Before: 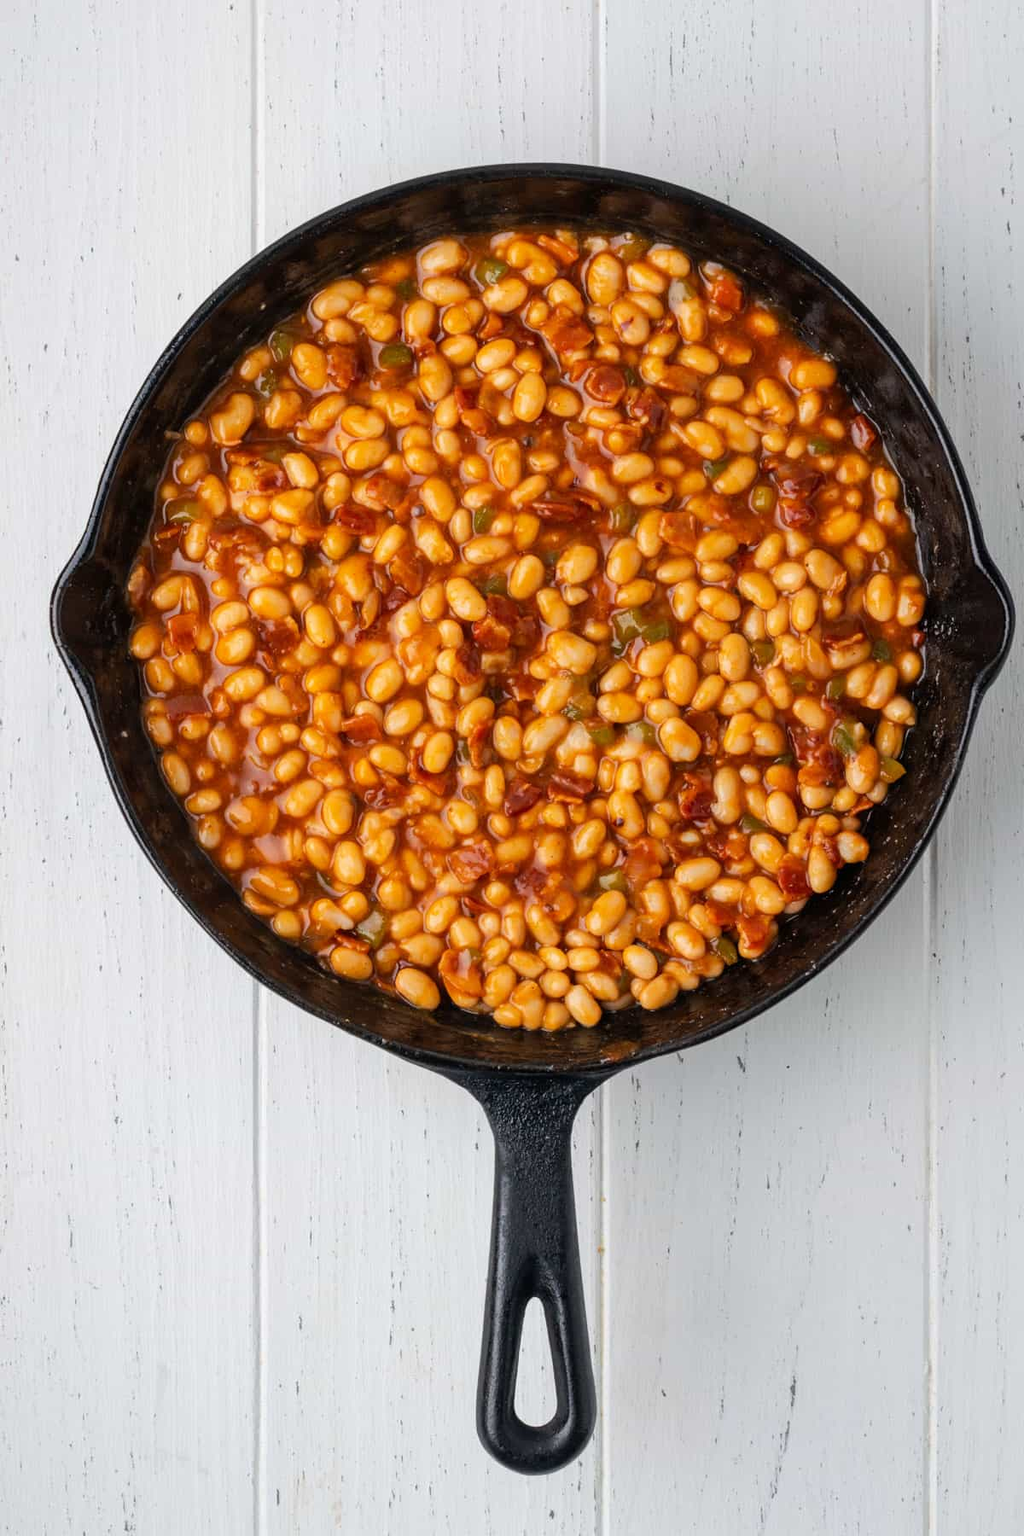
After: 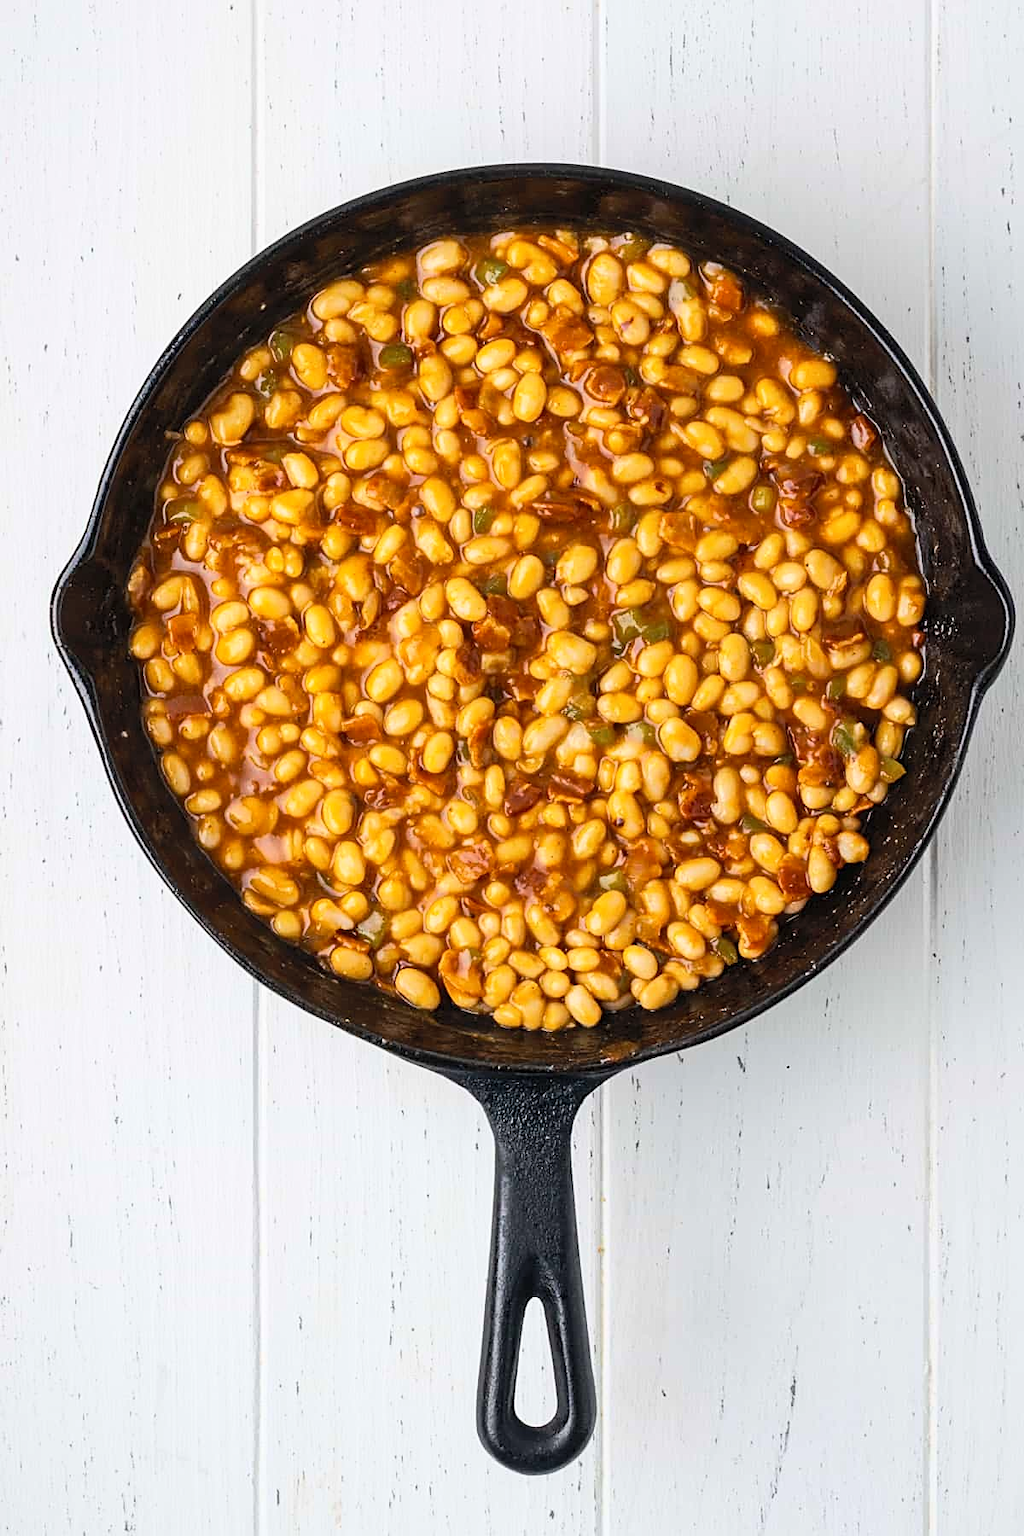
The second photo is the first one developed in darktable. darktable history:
tone curve: curves: ch0 [(0, 0) (0.003, 0.009) (0.011, 0.019) (0.025, 0.034) (0.044, 0.057) (0.069, 0.082) (0.1, 0.104) (0.136, 0.131) (0.177, 0.165) (0.224, 0.212) (0.277, 0.279) (0.335, 0.342) (0.399, 0.401) (0.468, 0.477) (0.543, 0.572) (0.623, 0.675) (0.709, 0.772) (0.801, 0.85) (0.898, 0.942) (1, 1)], color space Lab, independent channels, preserve colors none
contrast brightness saturation: contrast 0.071, brightness 0.073, saturation 0.179
sharpen: on, module defaults
color zones: curves: ch1 [(0.113, 0.438) (0.75, 0.5)]; ch2 [(0.12, 0.526) (0.75, 0.5)]
